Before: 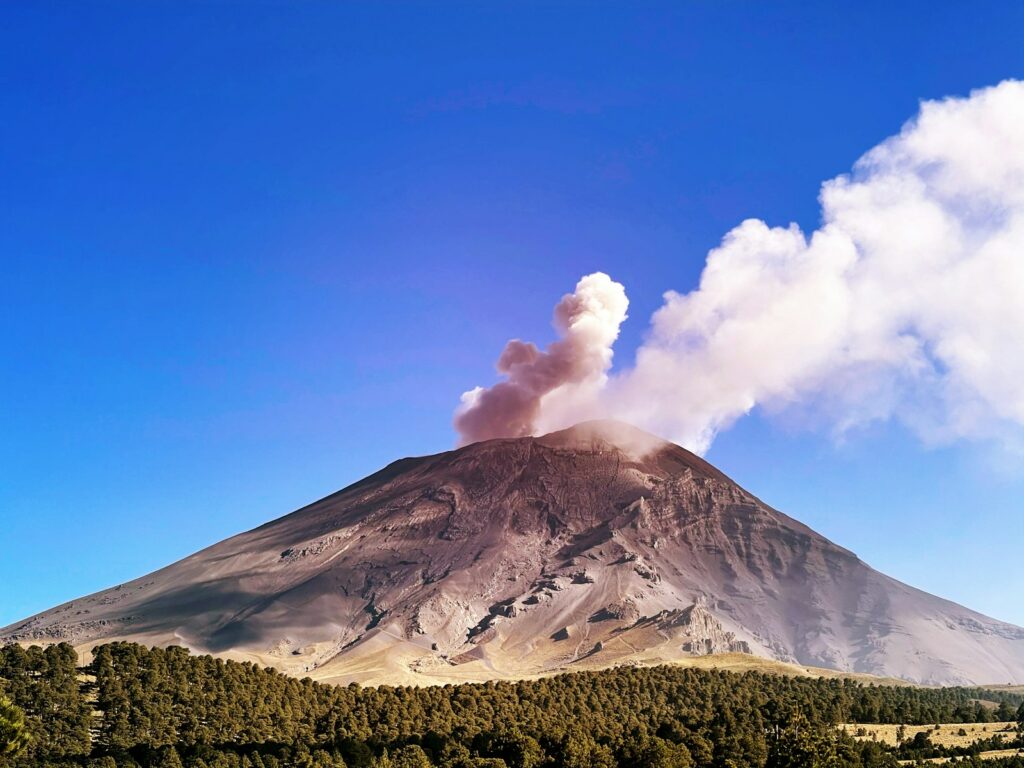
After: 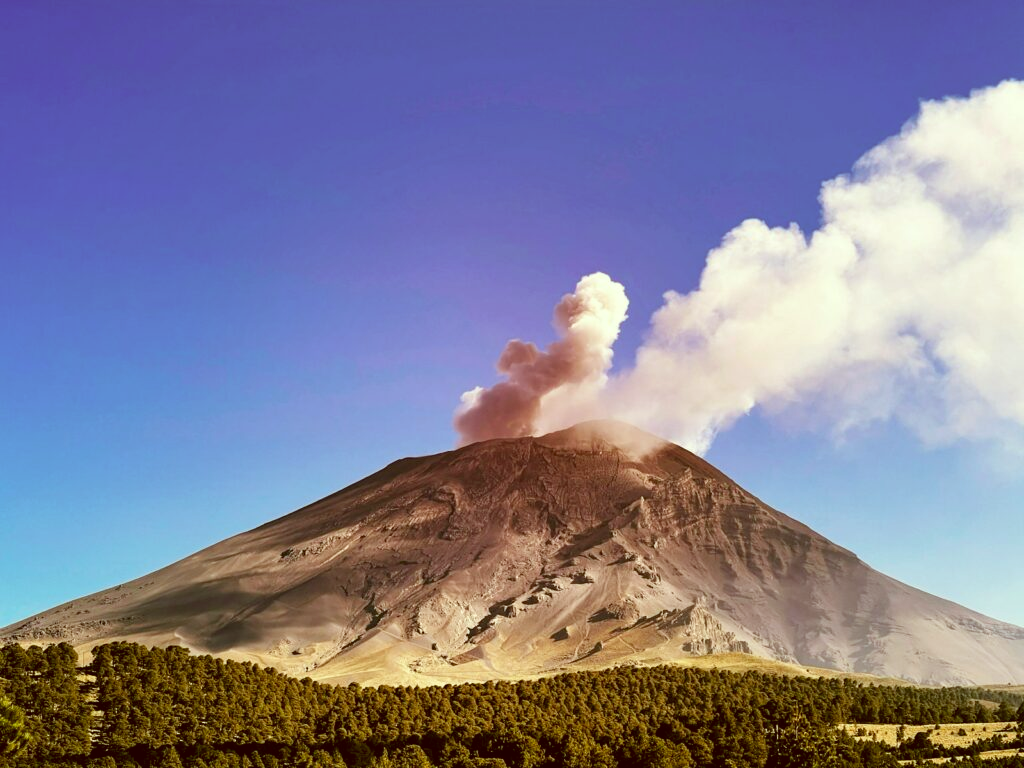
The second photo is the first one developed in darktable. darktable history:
color correction: highlights a* -5.45, highlights b* 9.79, shadows a* 9.25, shadows b* 24.25
